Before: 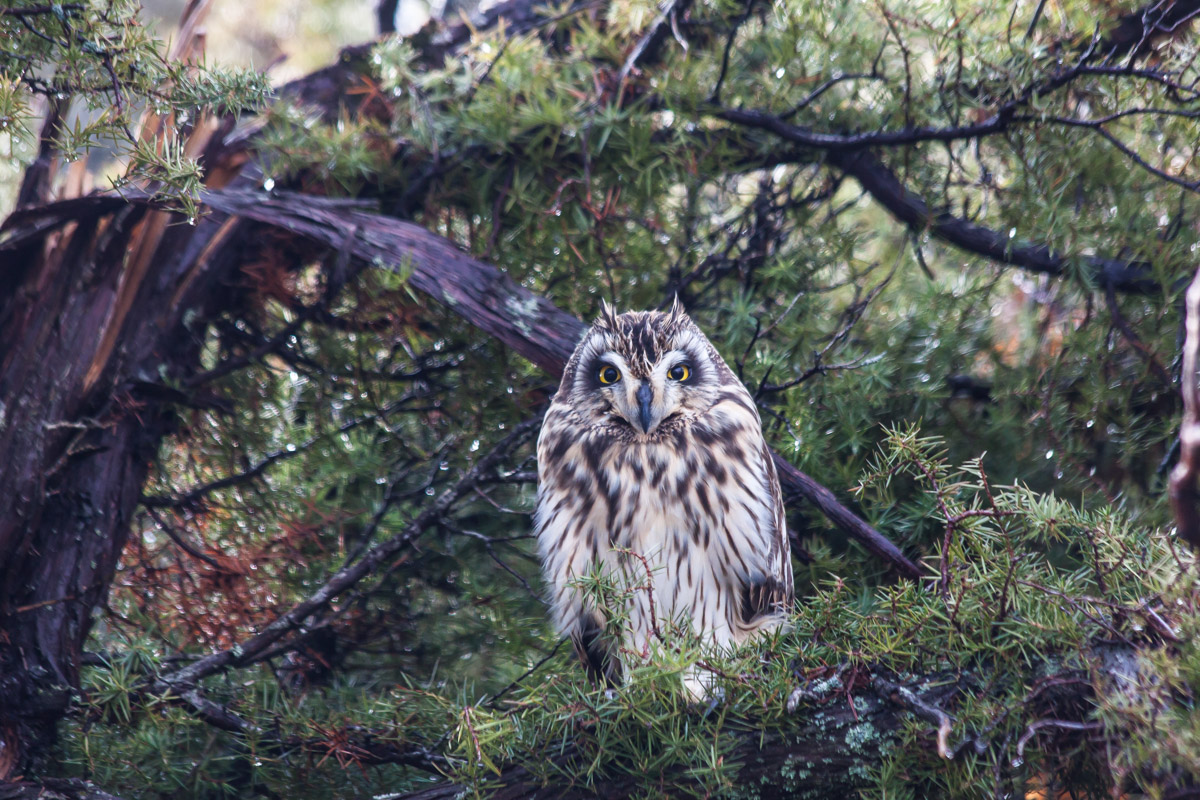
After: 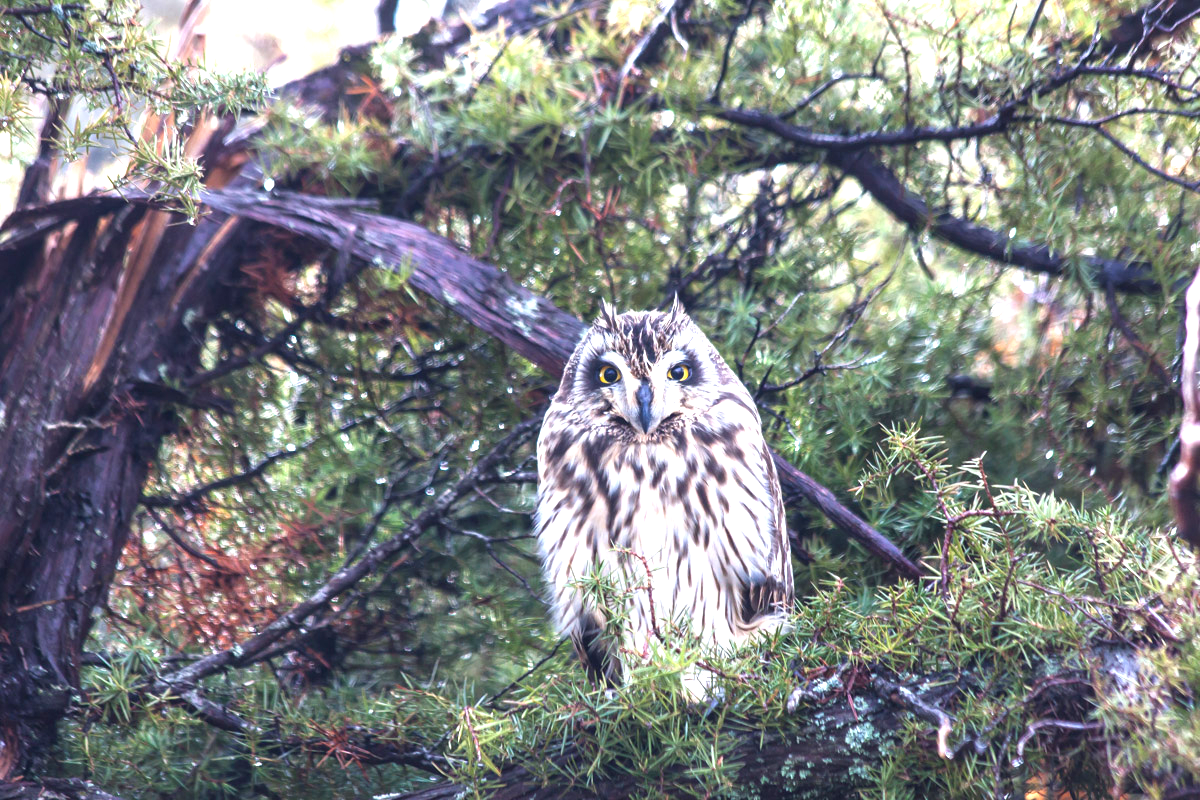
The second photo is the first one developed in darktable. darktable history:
exposure: black level correction 0, exposure 1.168 EV, compensate exposure bias true, compensate highlight preservation false
